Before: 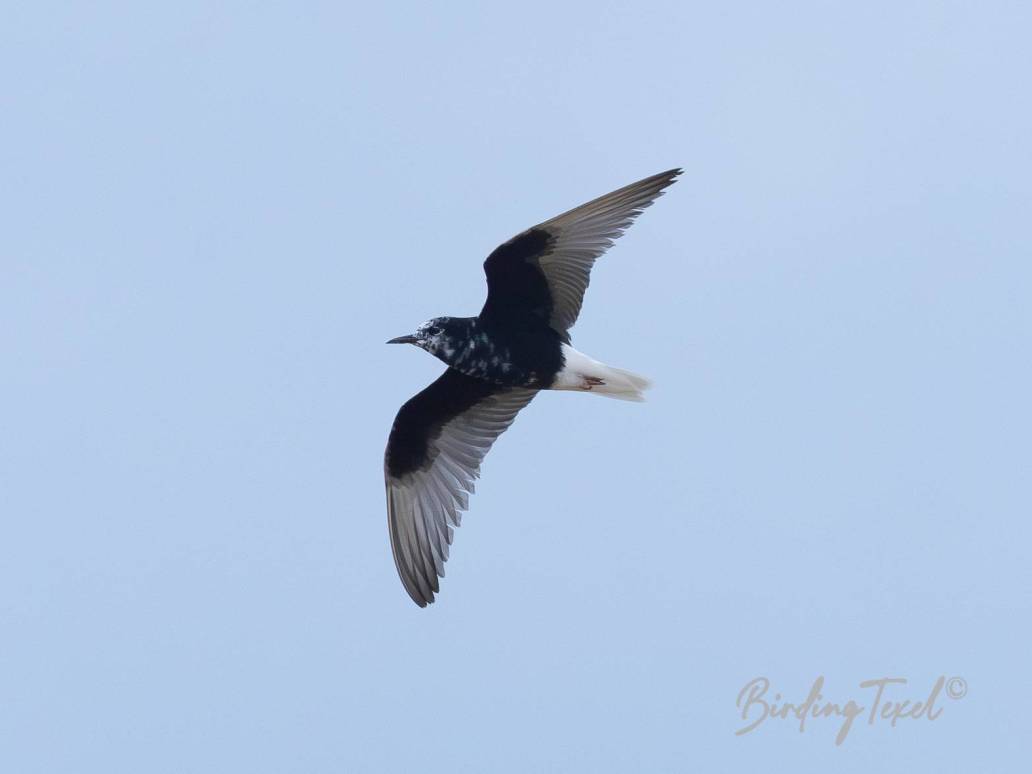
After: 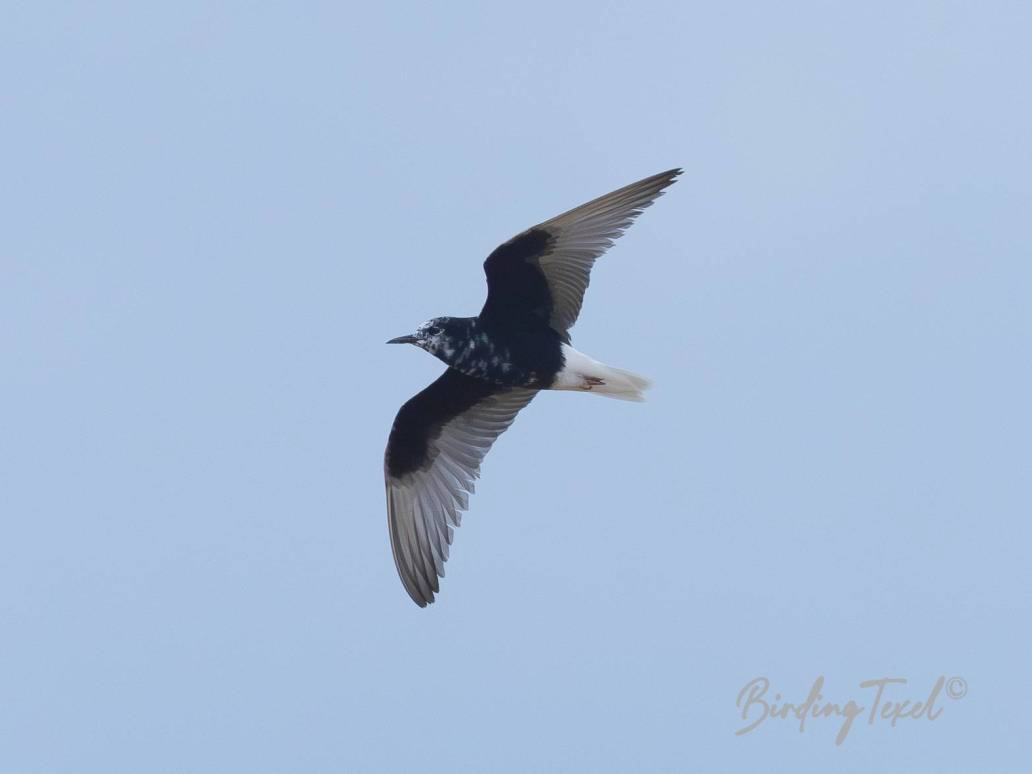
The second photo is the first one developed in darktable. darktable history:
contrast brightness saturation: contrast -0.11
color balance rgb: saturation formula JzAzBz (2021)
